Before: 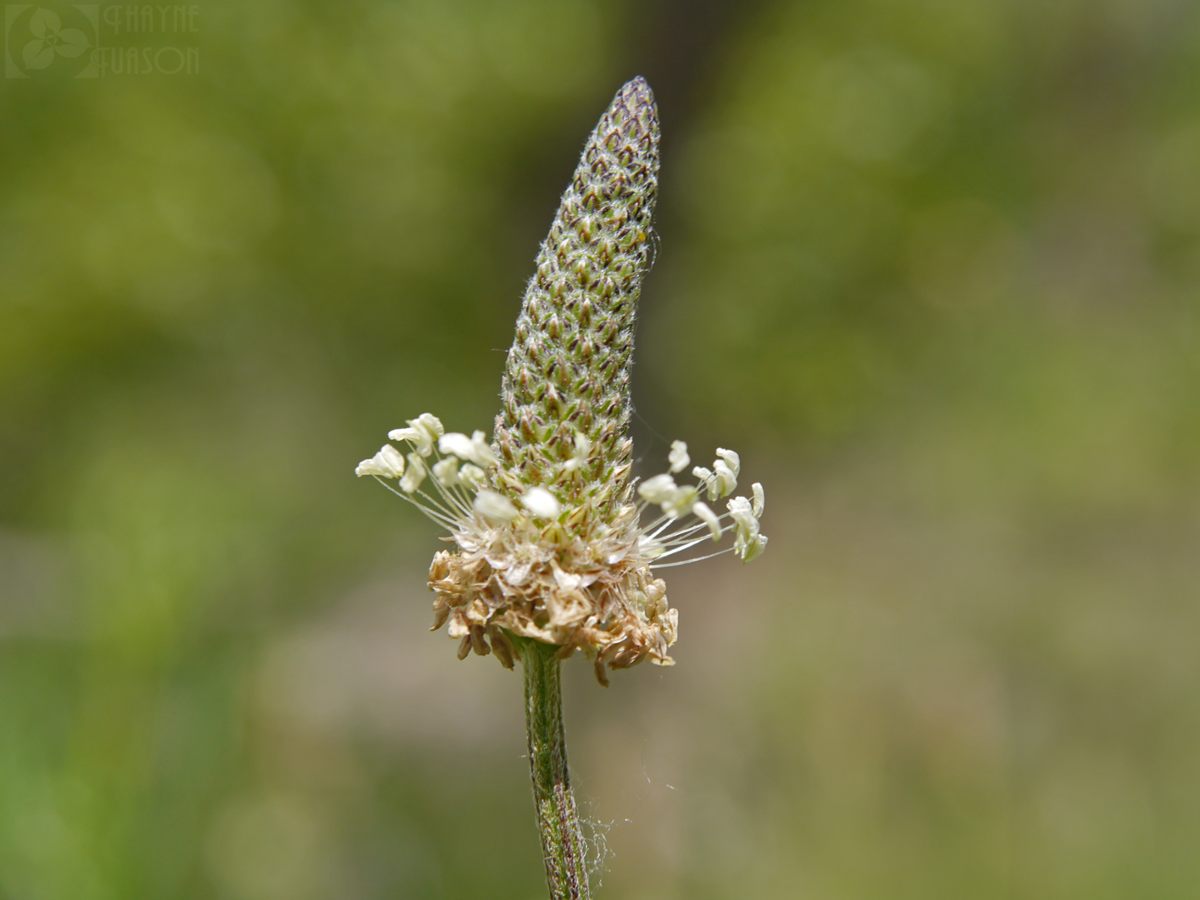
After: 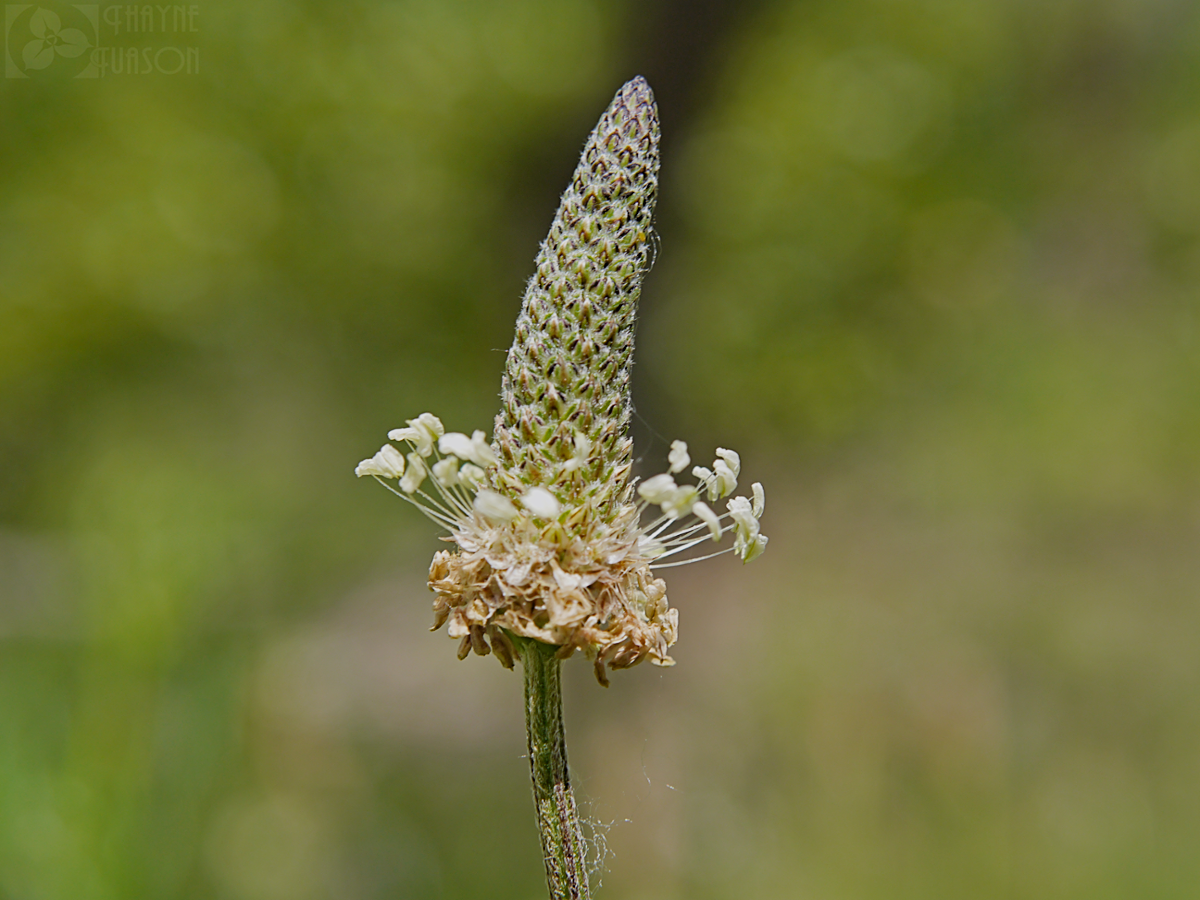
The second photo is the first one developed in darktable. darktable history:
sharpen: on, module defaults
filmic rgb: black relative exposure -7.65 EV, white relative exposure 4.56 EV, hardness 3.61
haze removal: adaptive false
